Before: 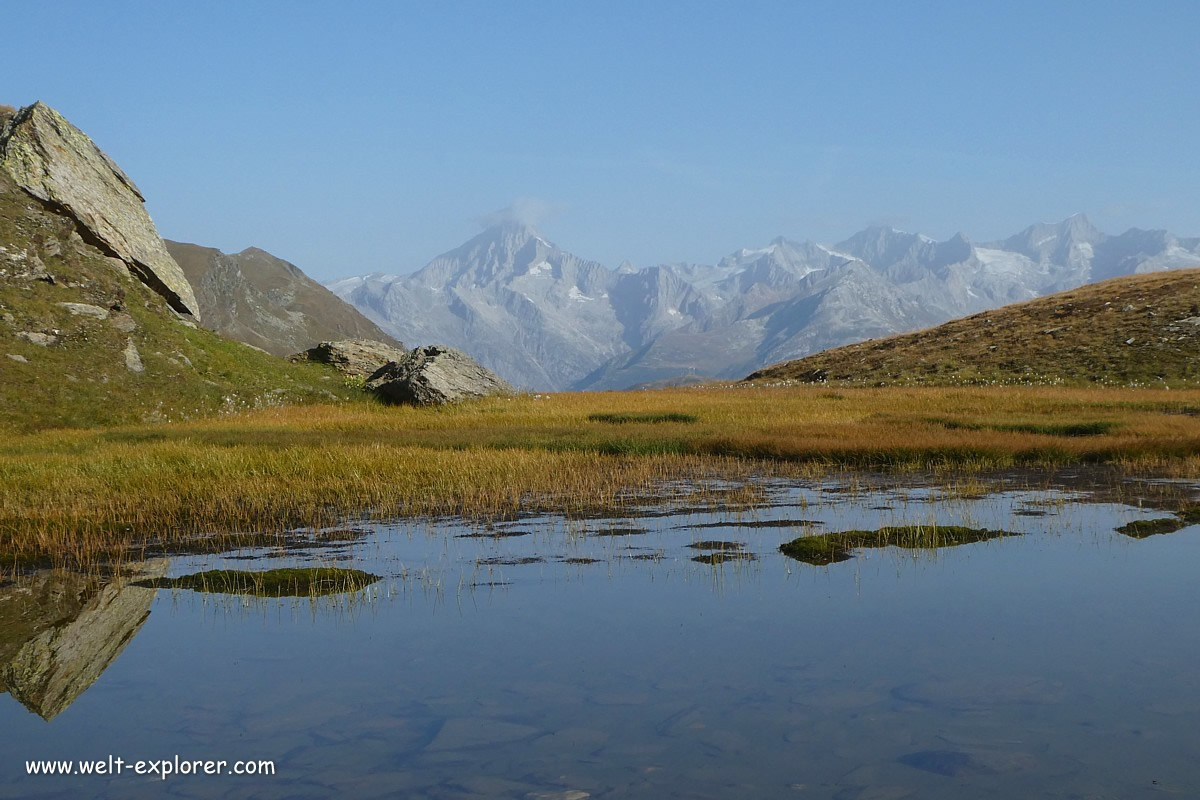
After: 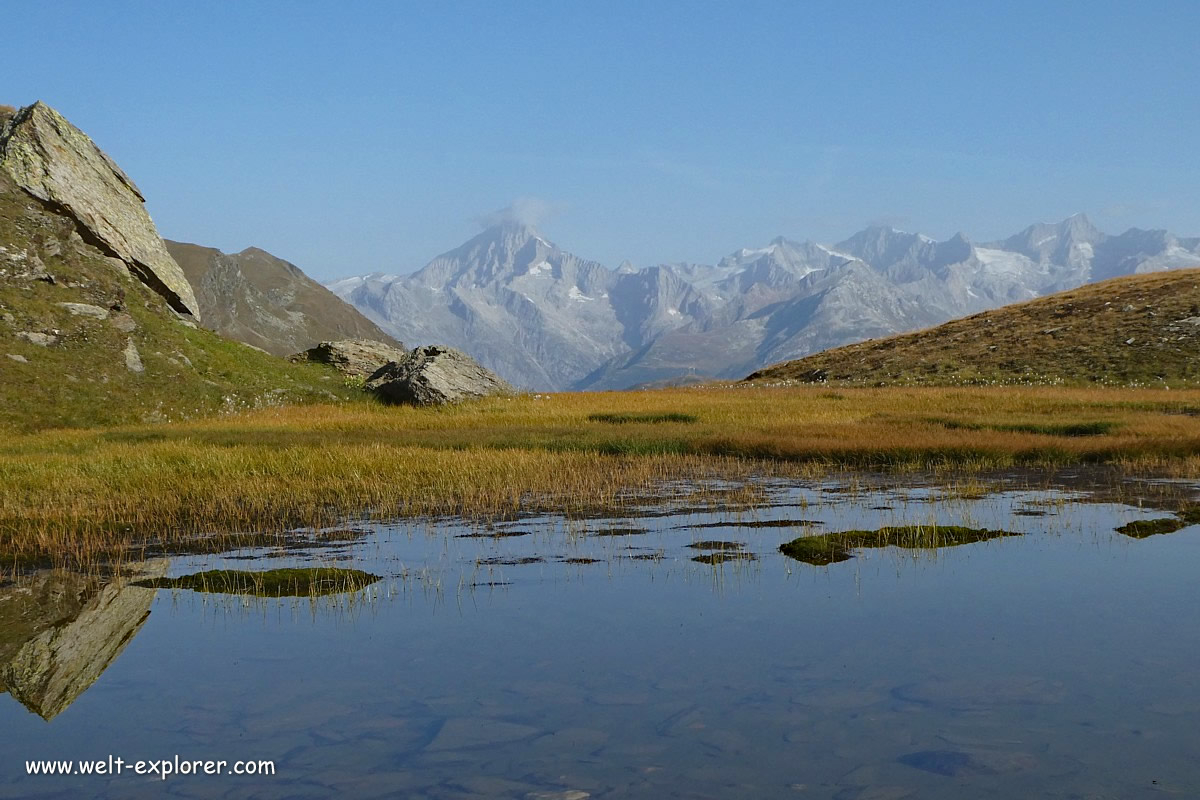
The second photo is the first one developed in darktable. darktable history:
exposure: compensate highlight preservation false
shadows and highlights: shadows 37.27, highlights -28.18, soften with gaussian
haze removal: compatibility mode true, adaptive false
